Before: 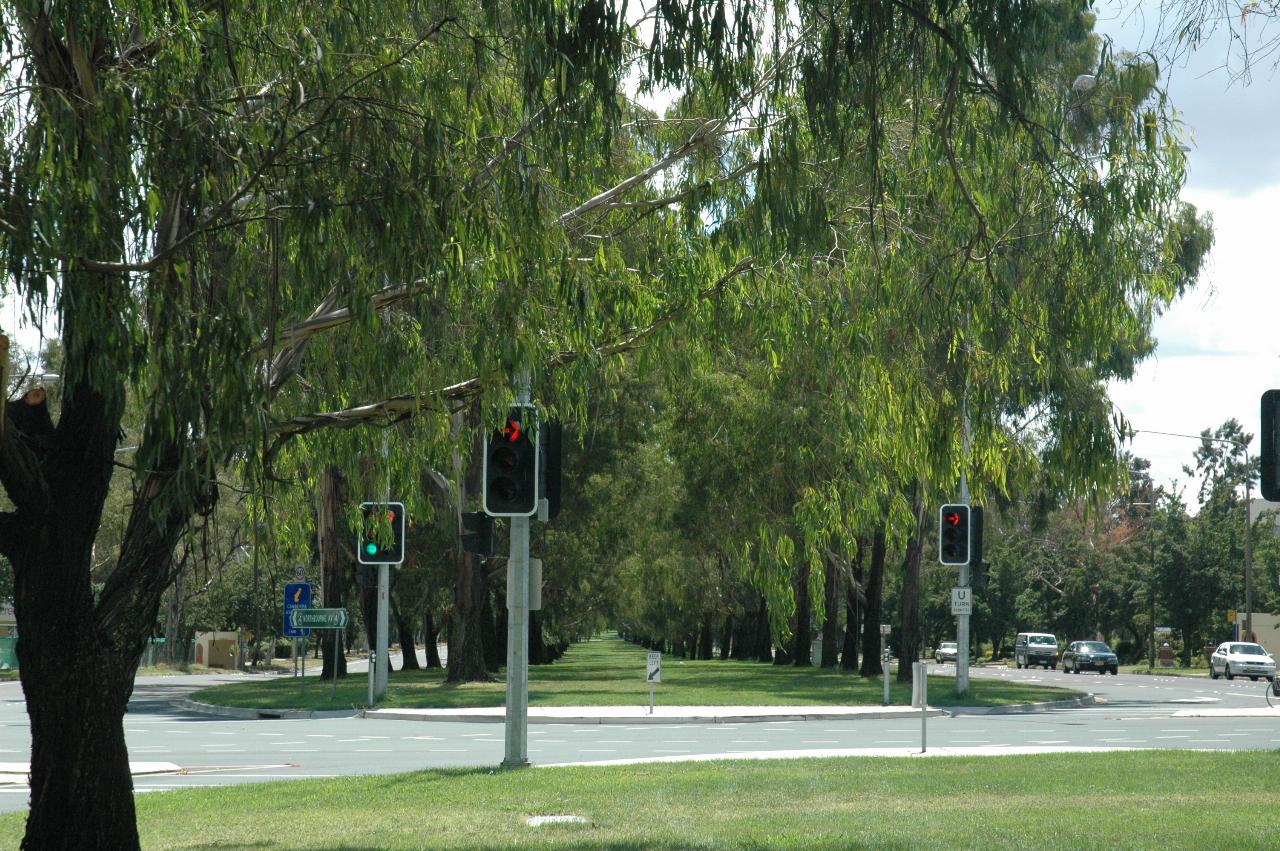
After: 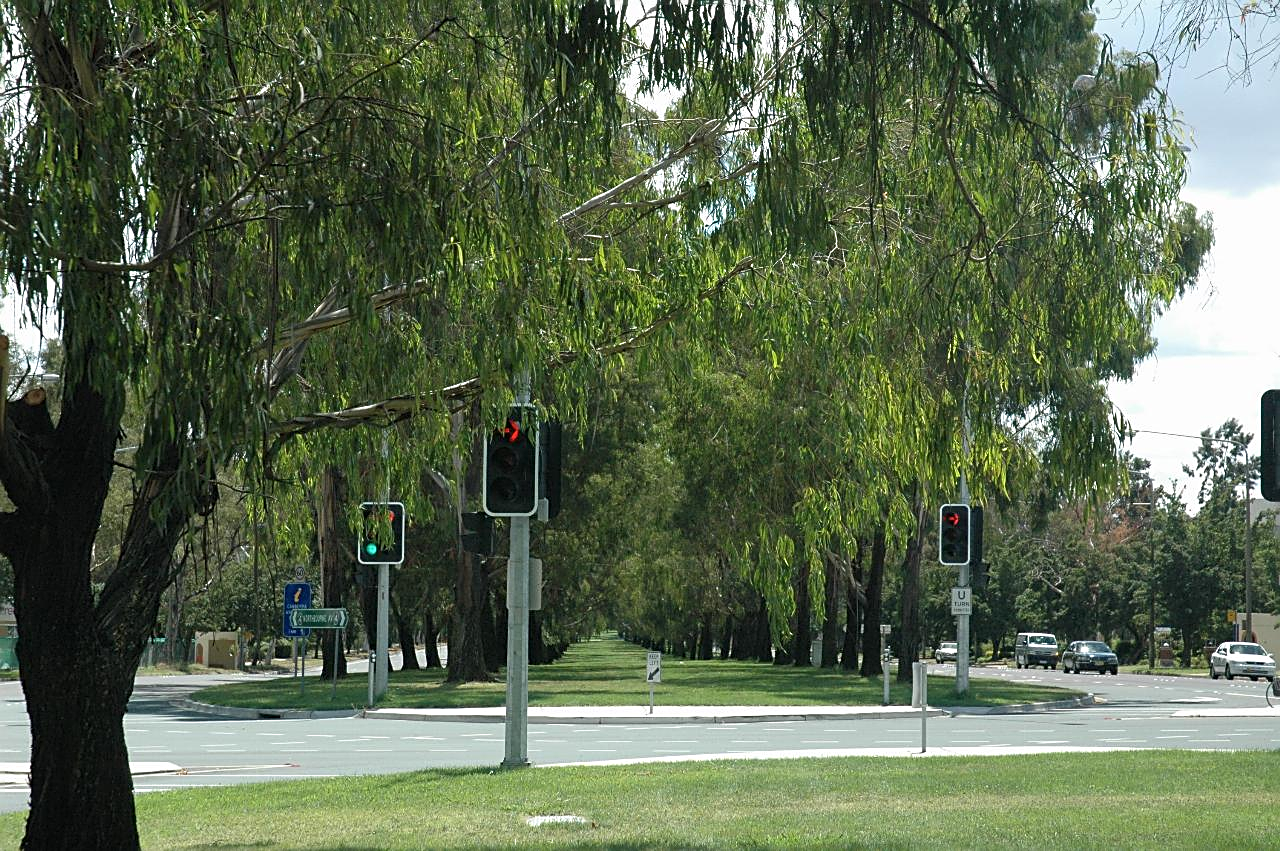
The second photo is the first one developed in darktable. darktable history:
sharpen: amount 0.589
